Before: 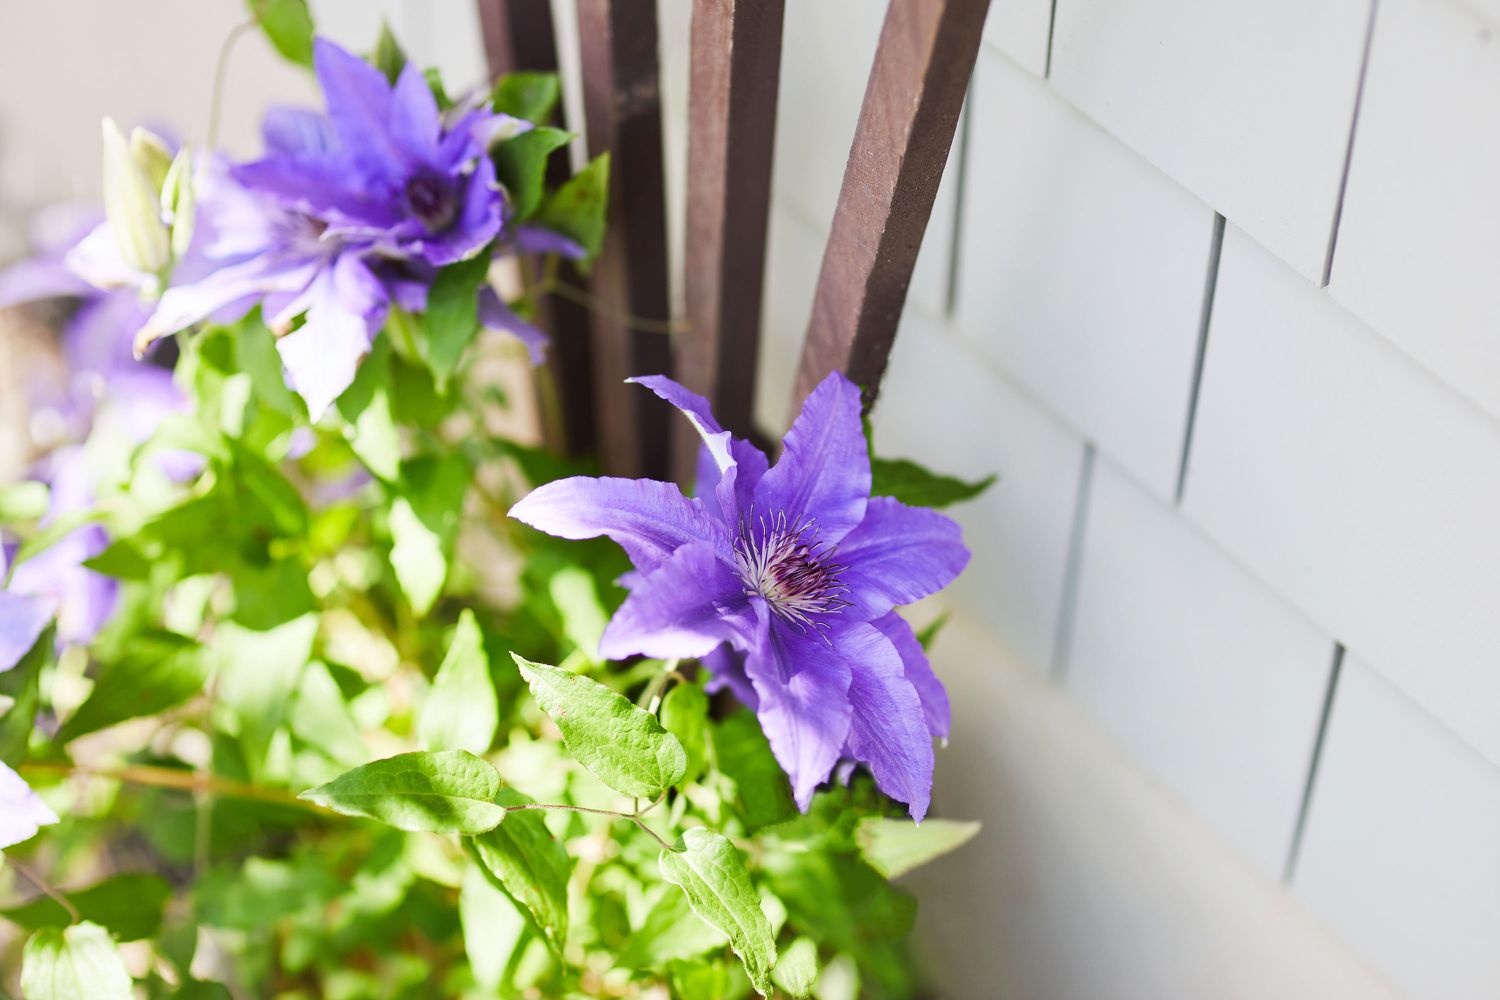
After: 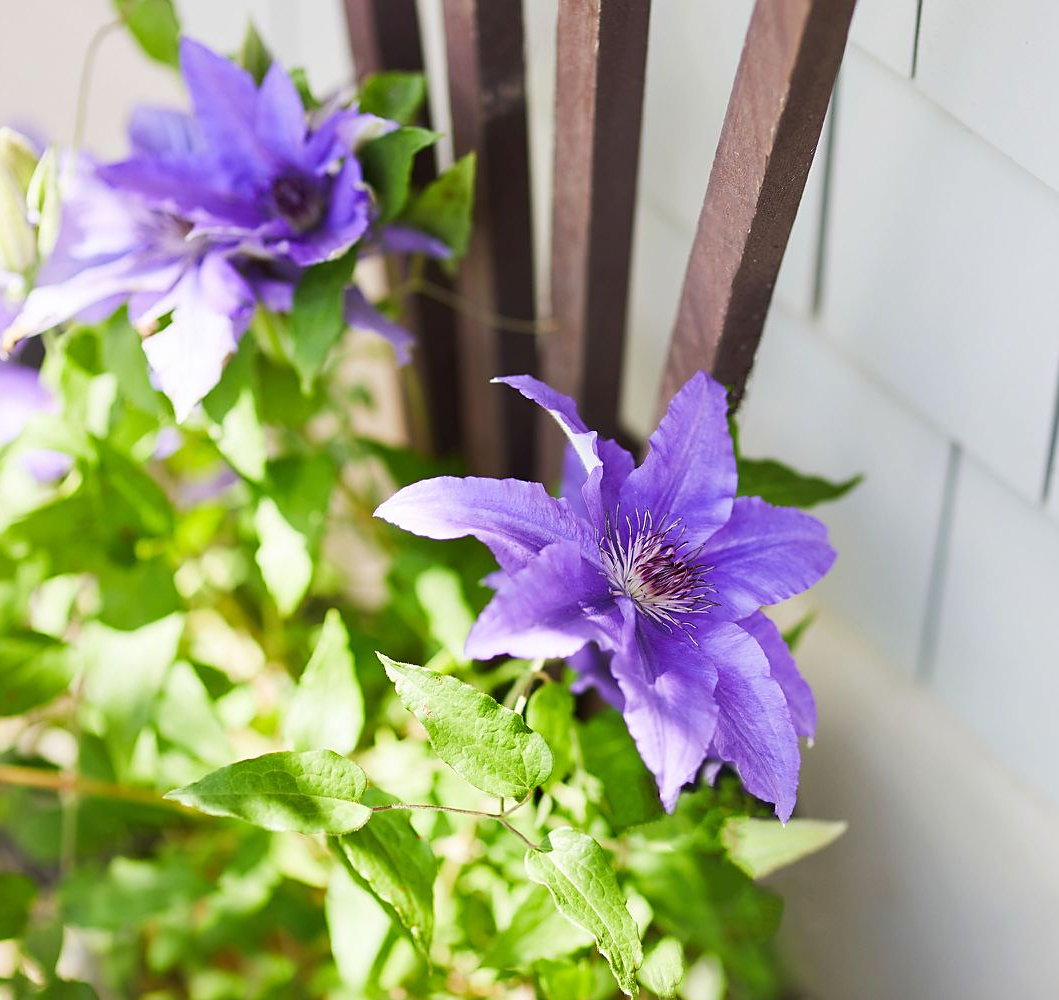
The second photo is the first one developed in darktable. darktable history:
crop and rotate: left 8.975%, right 20.365%
sharpen: radius 1.831, amount 0.414, threshold 1.425
